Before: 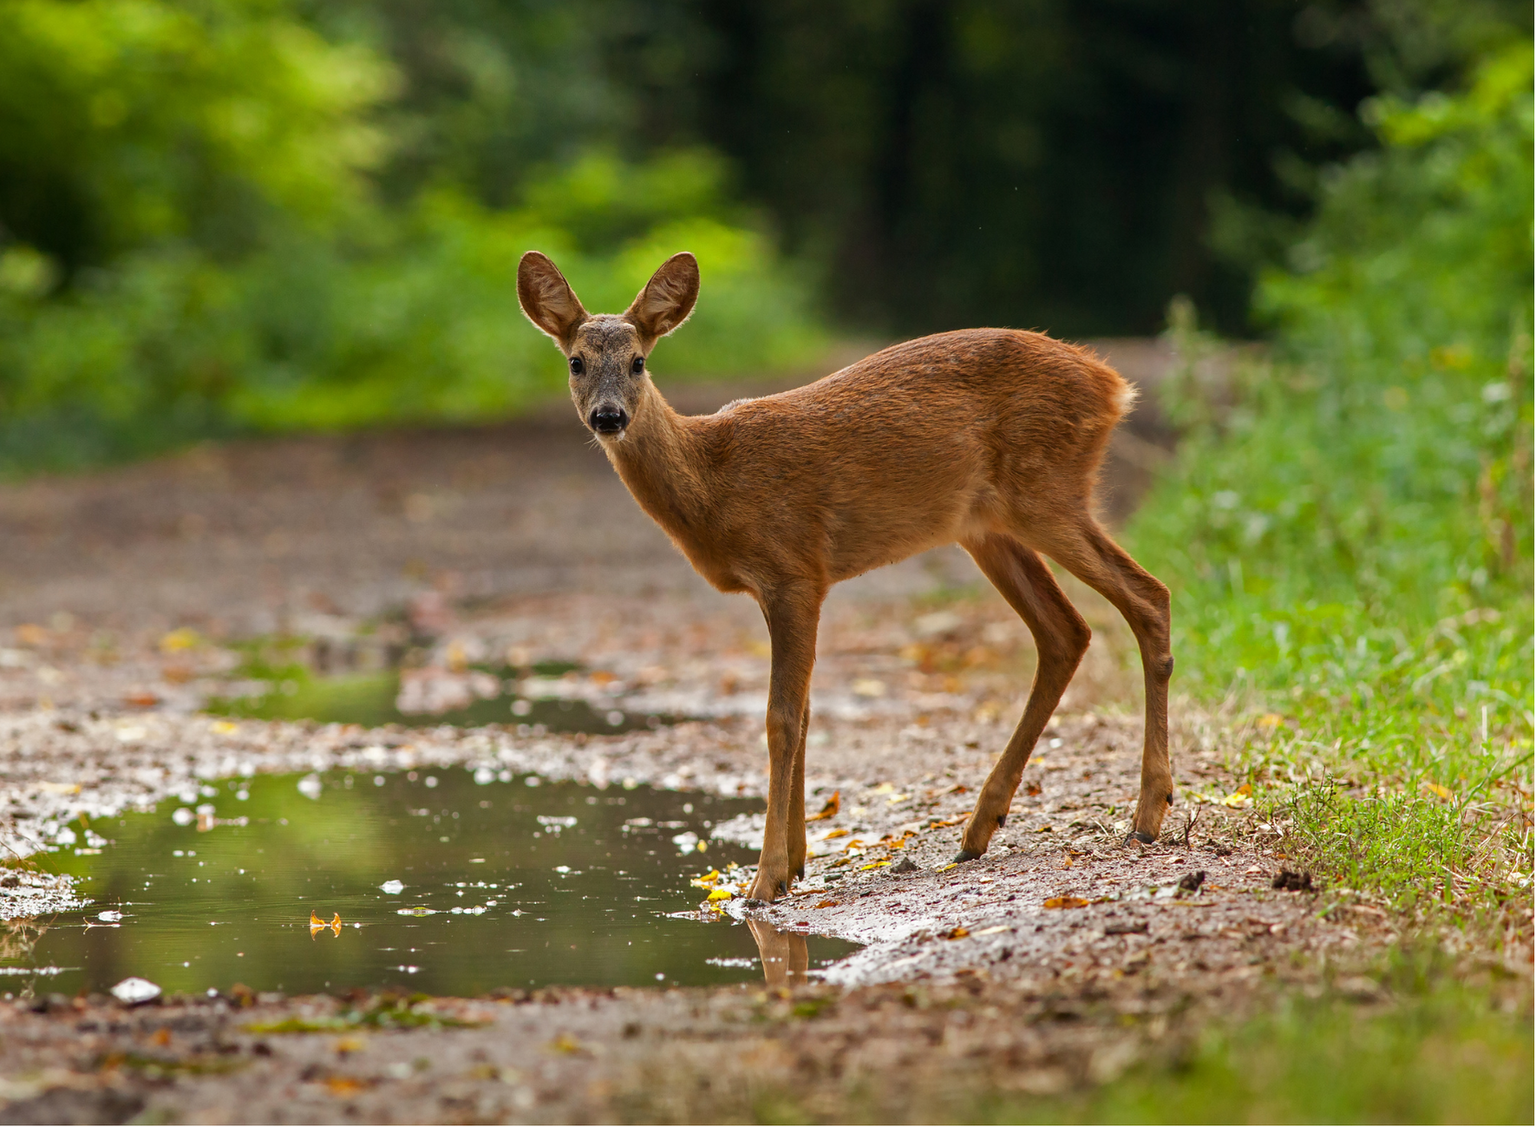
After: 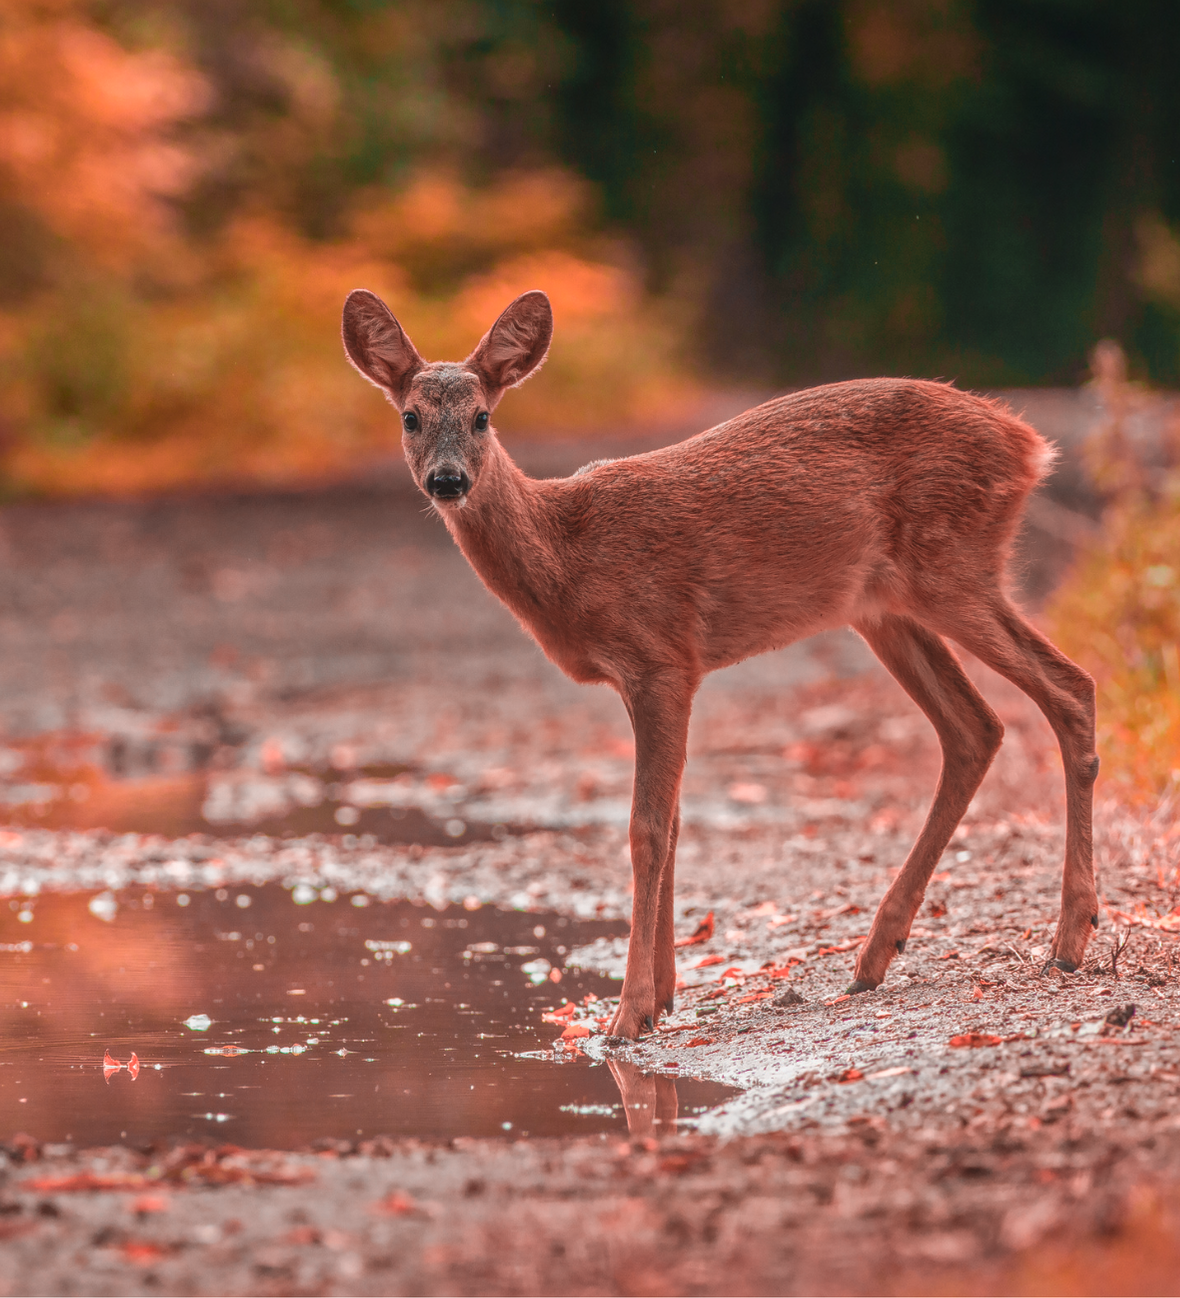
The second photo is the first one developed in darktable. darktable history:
color zones: curves: ch2 [(0, 0.5) (0.084, 0.497) (0.323, 0.335) (0.4, 0.497) (1, 0.5)], process mode strong
velvia: on, module defaults
local contrast: highlights 73%, shadows 15%, midtone range 0.197
crop and rotate: left 14.385%, right 18.948%
